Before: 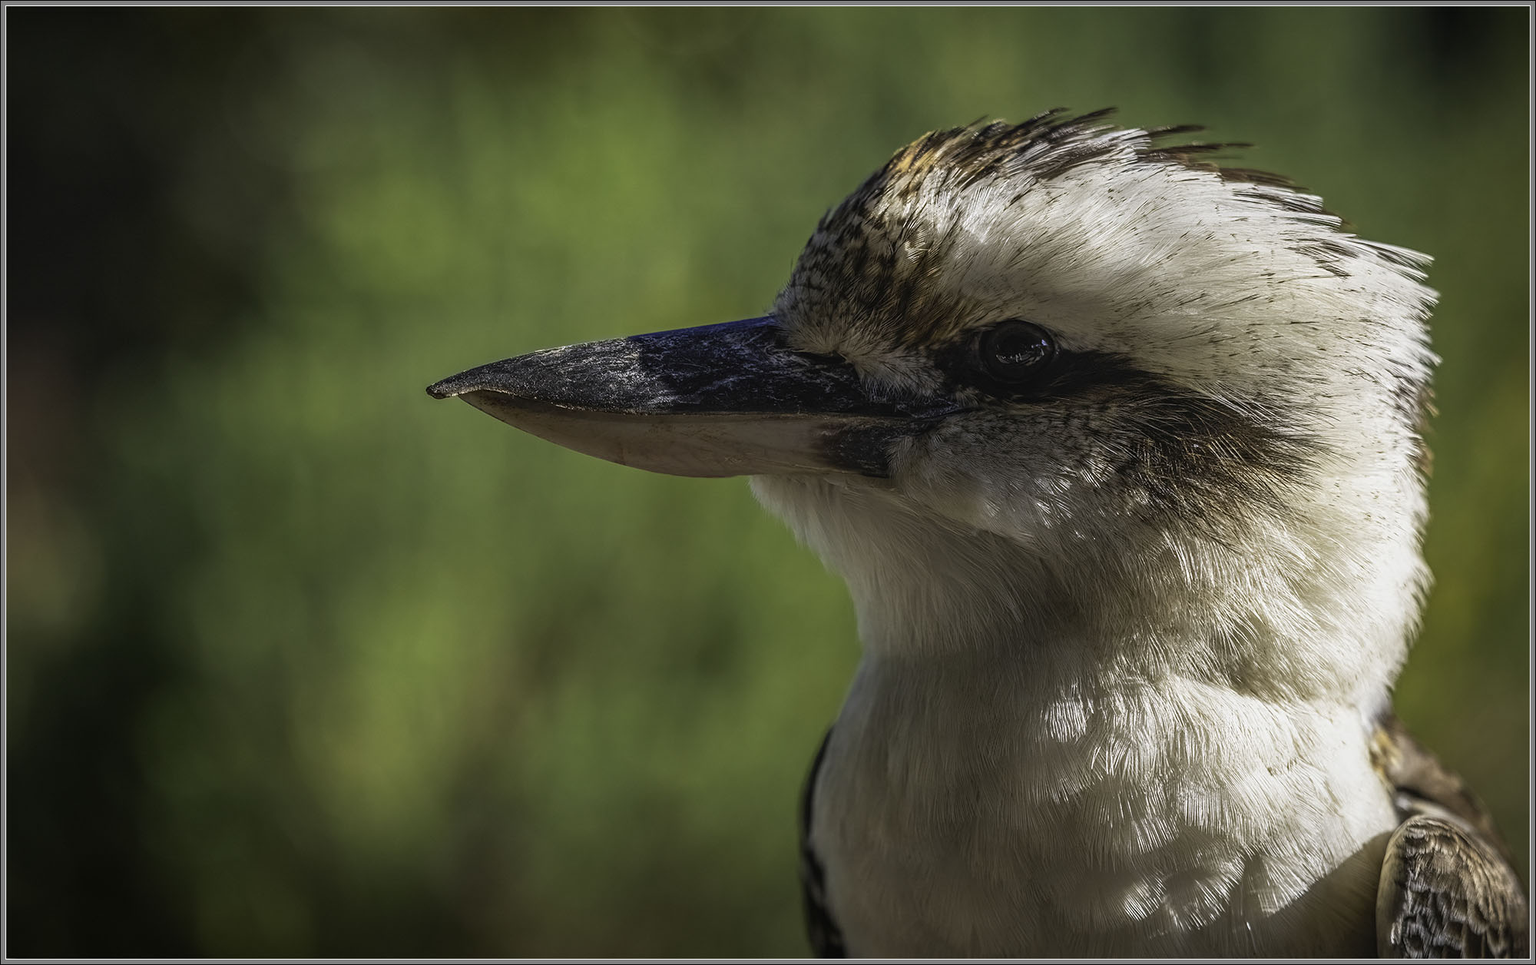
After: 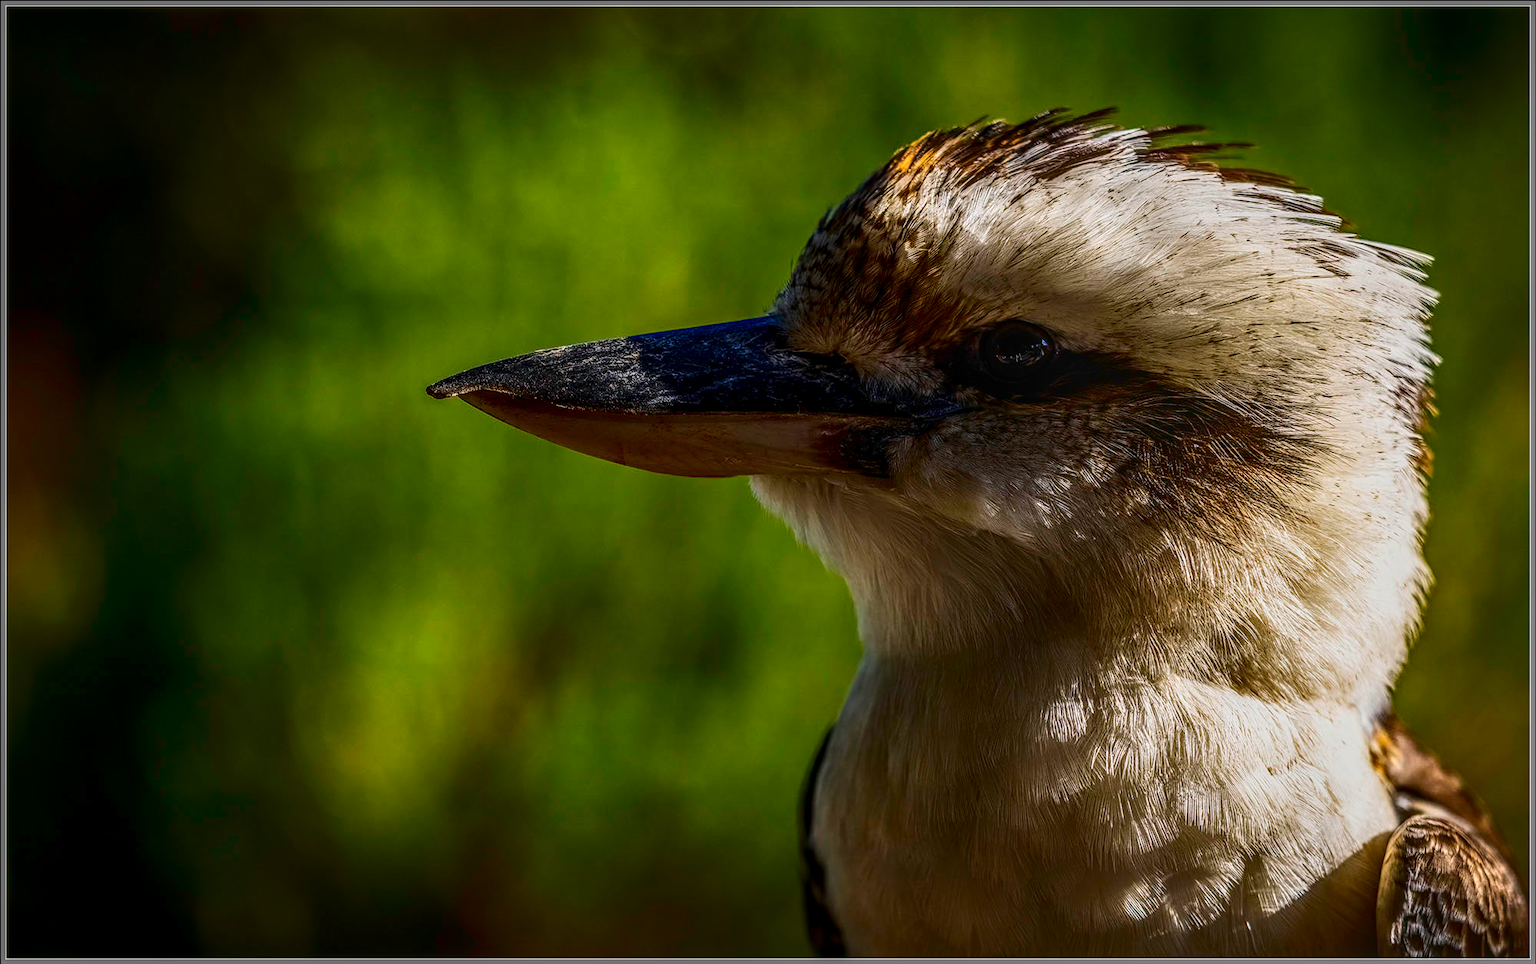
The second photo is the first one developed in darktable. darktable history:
color balance rgb: linear chroma grading › global chroma 15.216%, perceptual saturation grading › global saturation 17.72%, global vibrance 20.218%
contrast brightness saturation: contrast 0.241, brightness -0.235, saturation 0.146
local contrast: highlights 2%, shadows 3%, detail 134%
